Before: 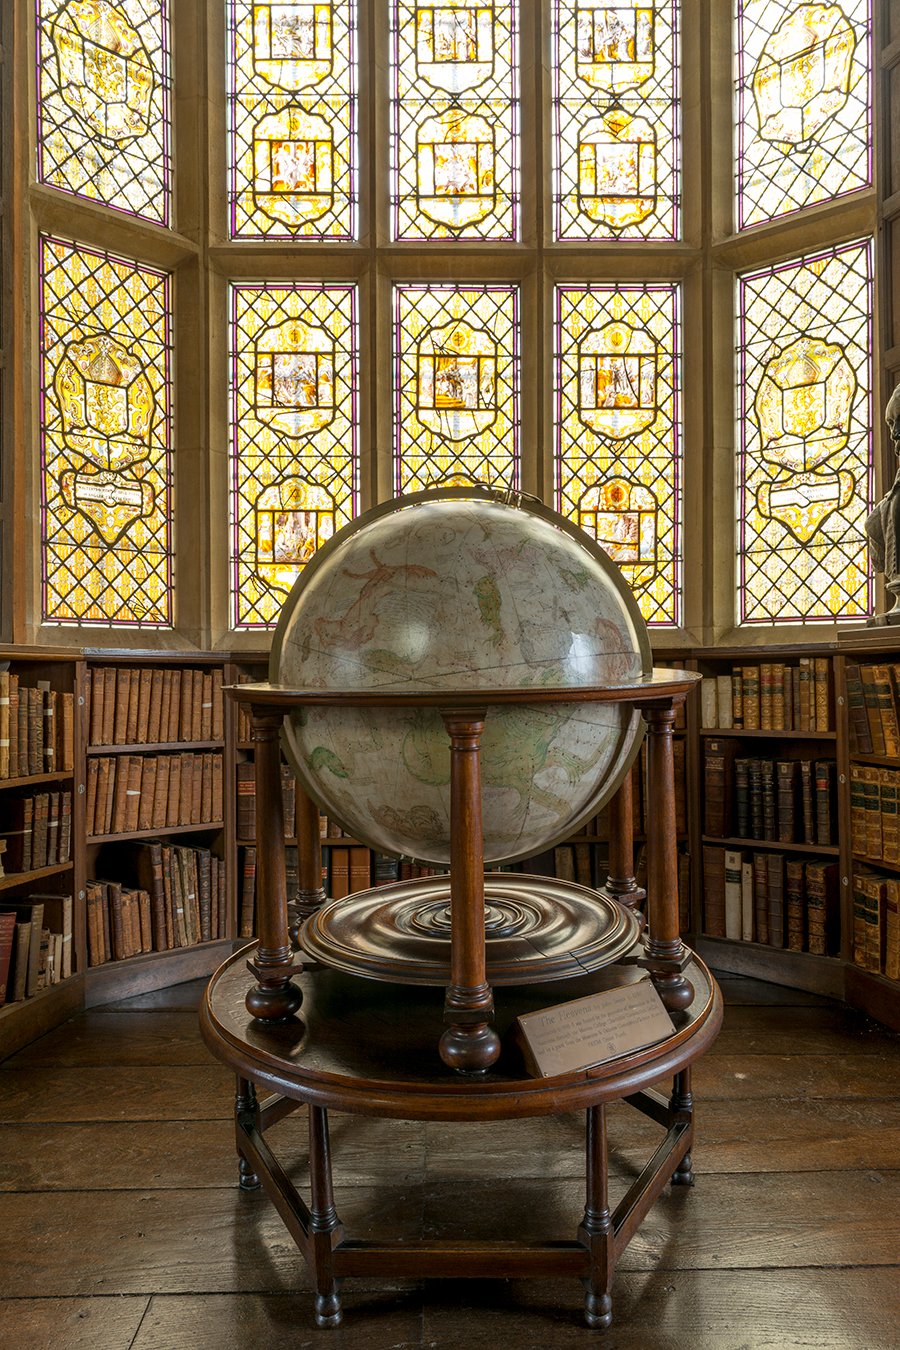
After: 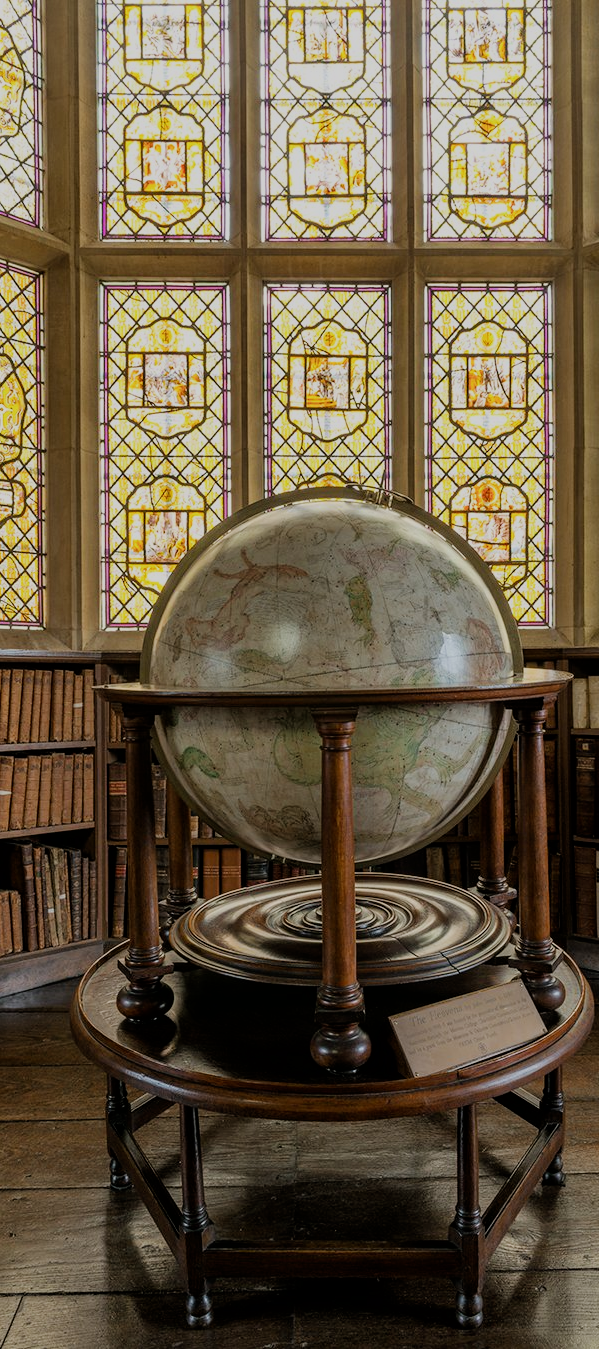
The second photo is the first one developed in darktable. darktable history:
crop and rotate: left 14.385%, right 18.948%
filmic rgb: black relative exposure -7.15 EV, white relative exposure 5.36 EV, hardness 3.02
